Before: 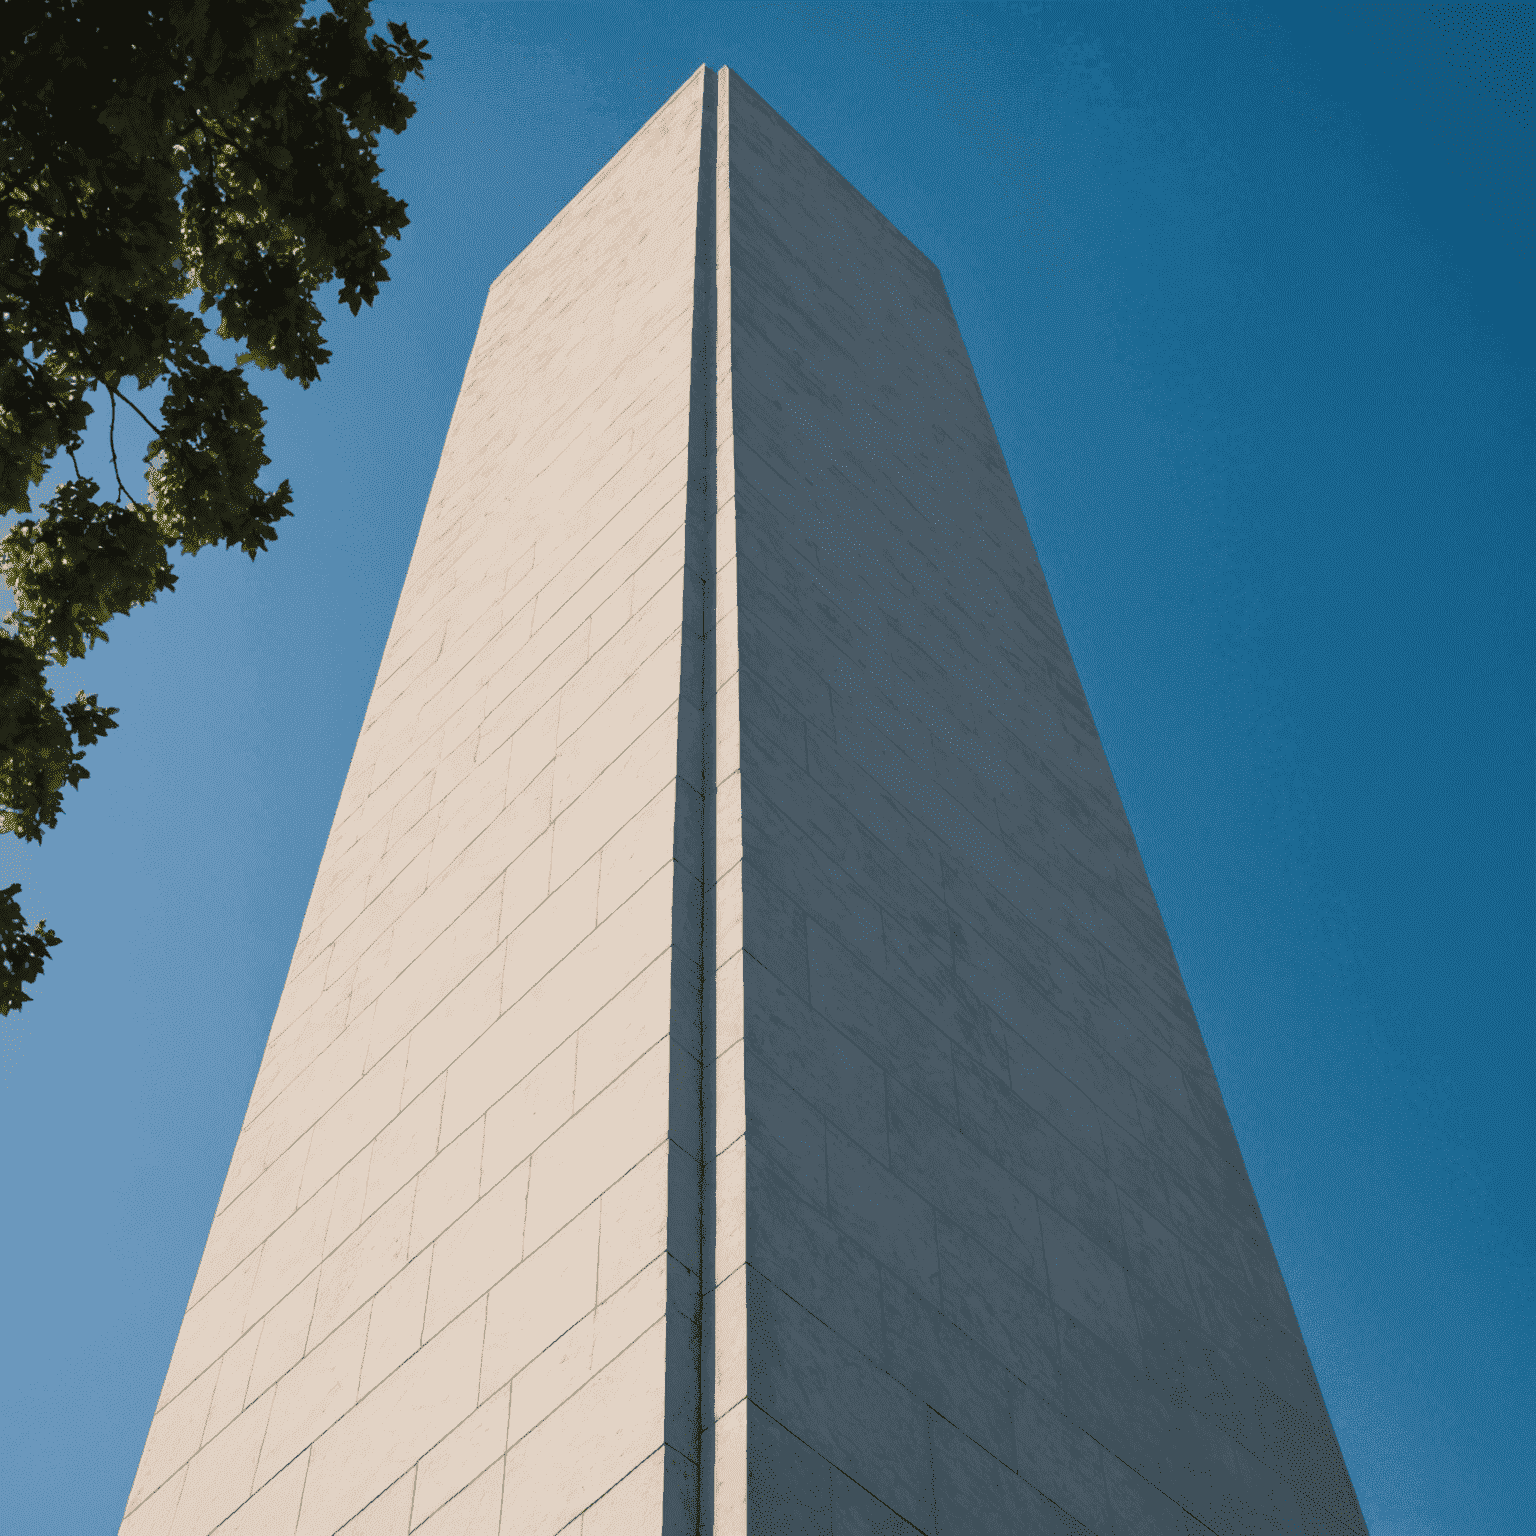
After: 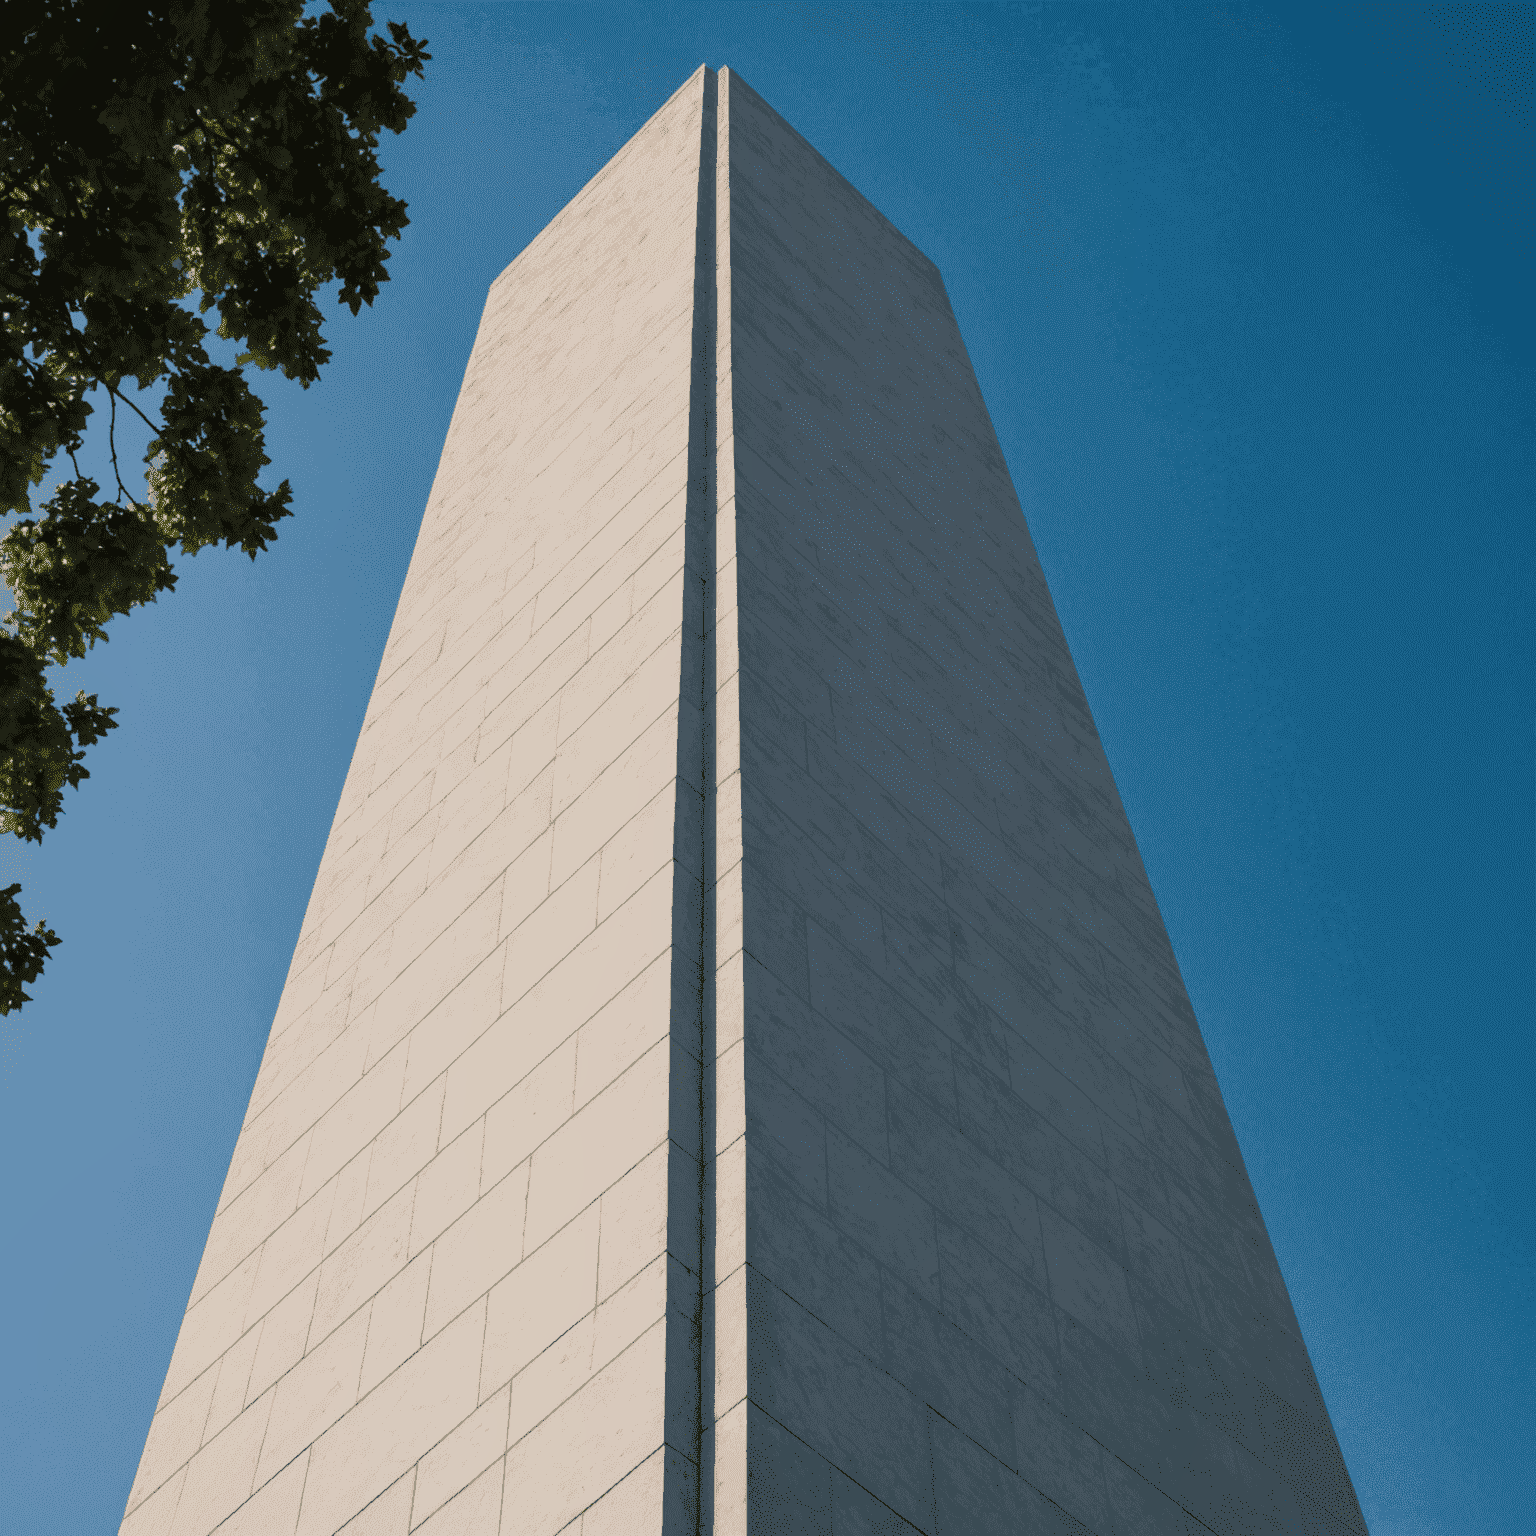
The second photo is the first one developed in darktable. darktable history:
local contrast: highlights 100%, shadows 100%, detail 120%, midtone range 0.2
exposure: exposure -0.177 EV, compensate highlight preservation false
